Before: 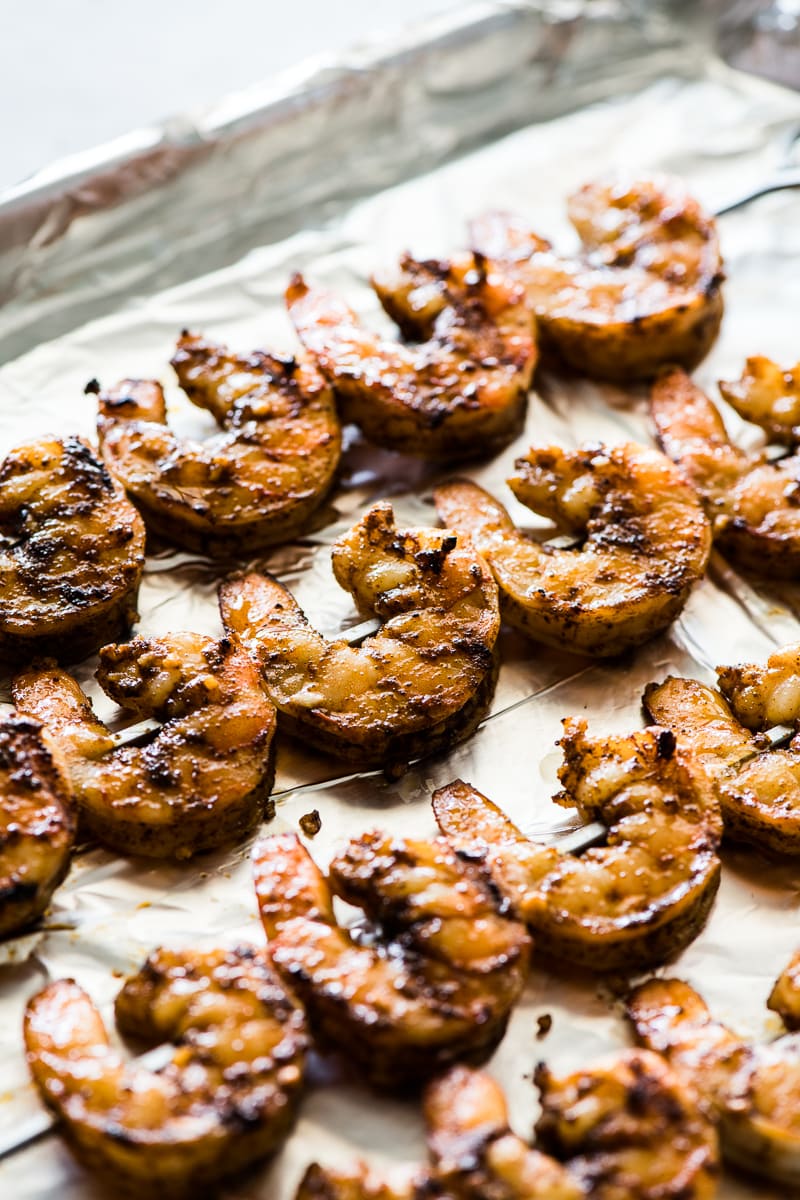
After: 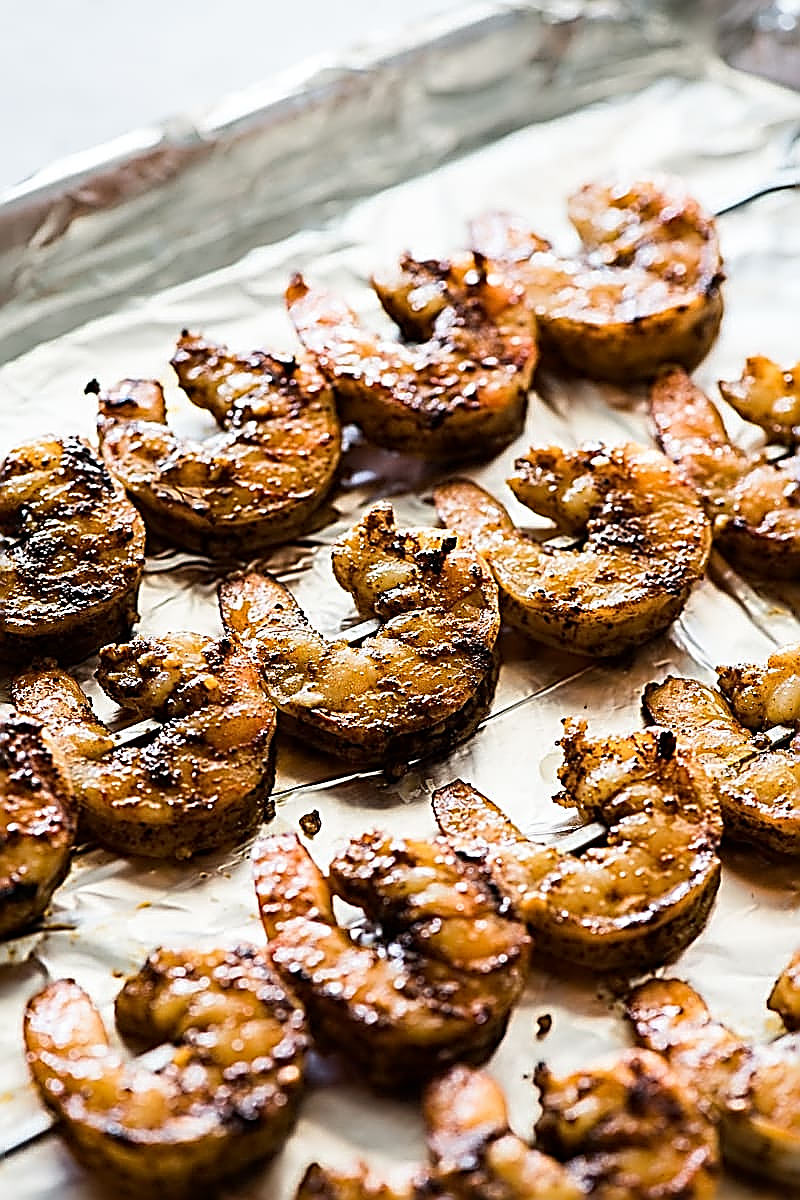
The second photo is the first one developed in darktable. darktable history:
sharpen: amount 2
